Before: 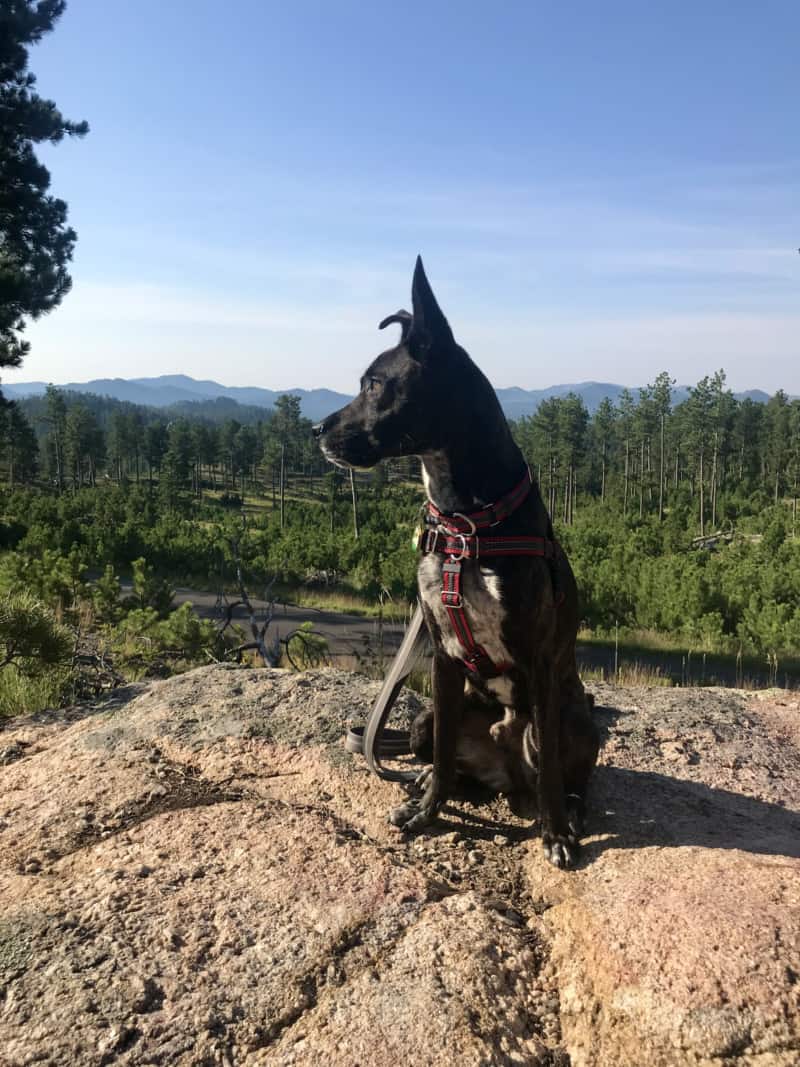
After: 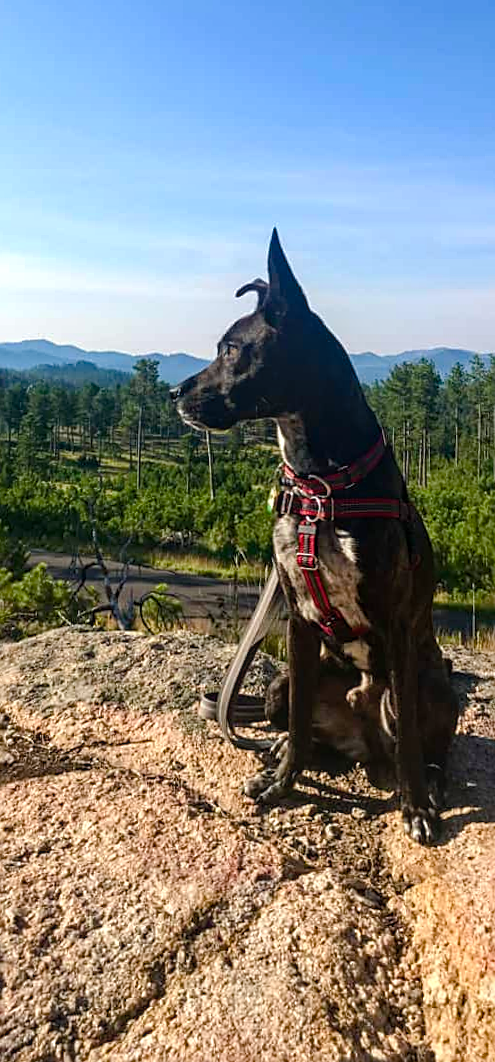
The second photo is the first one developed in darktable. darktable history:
color balance rgb: linear chroma grading › shadows 32%, linear chroma grading › global chroma -2%, linear chroma grading › mid-tones 4%, perceptual saturation grading › global saturation -2%, perceptual saturation grading › highlights -8%, perceptual saturation grading › mid-tones 8%, perceptual saturation grading › shadows 4%, perceptual brilliance grading › highlights 8%, perceptual brilliance grading › mid-tones 4%, perceptual brilliance grading › shadows 2%, global vibrance 16%, saturation formula JzAzBz (2021)
local contrast: detail 115%
haze removal: compatibility mode true, adaptive false
rotate and perspective: rotation 0.215°, lens shift (vertical) -0.139, crop left 0.069, crop right 0.939, crop top 0.002, crop bottom 0.996
sharpen: on, module defaults
crop and rotate: left 15.546%, right 17.787%
